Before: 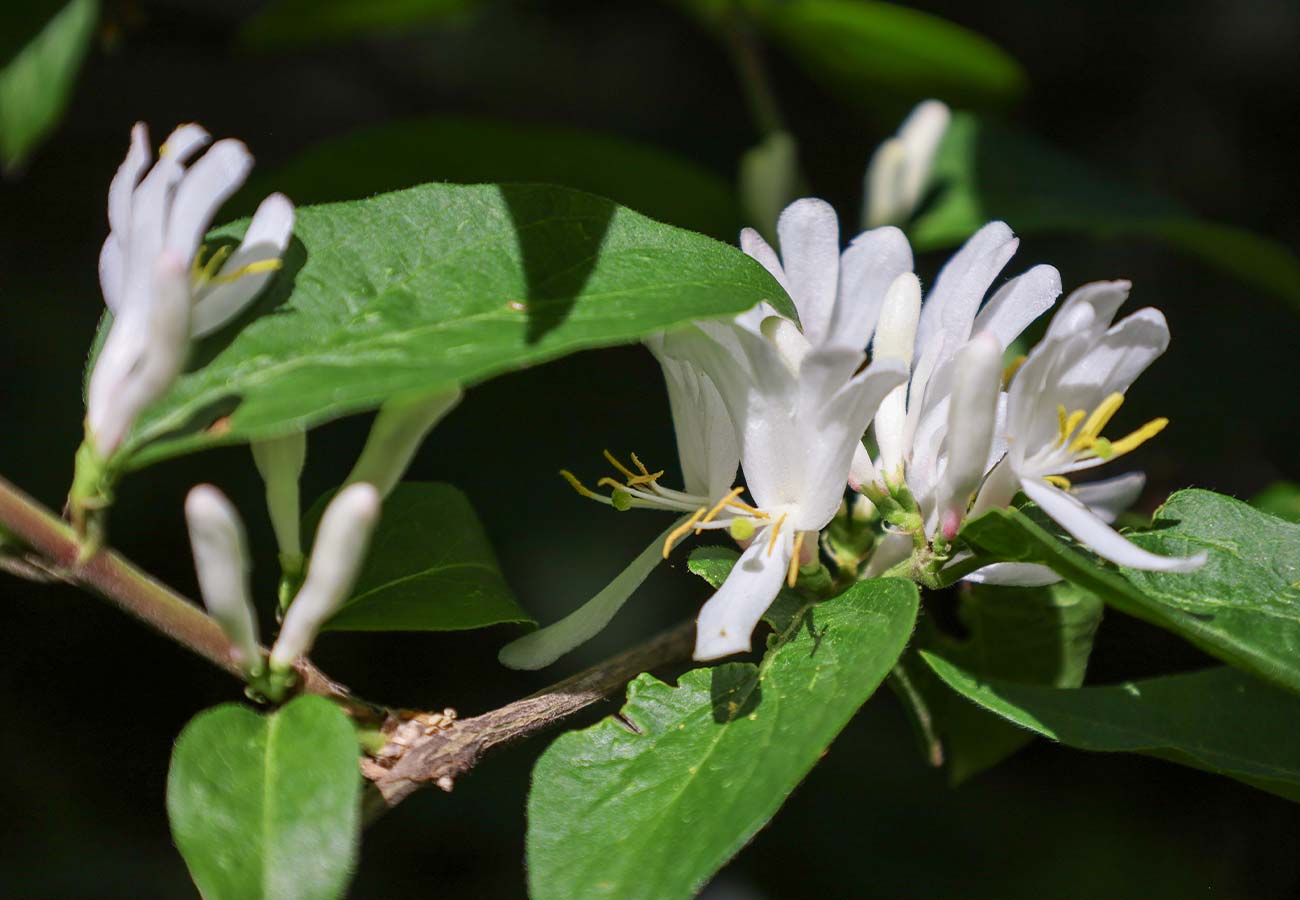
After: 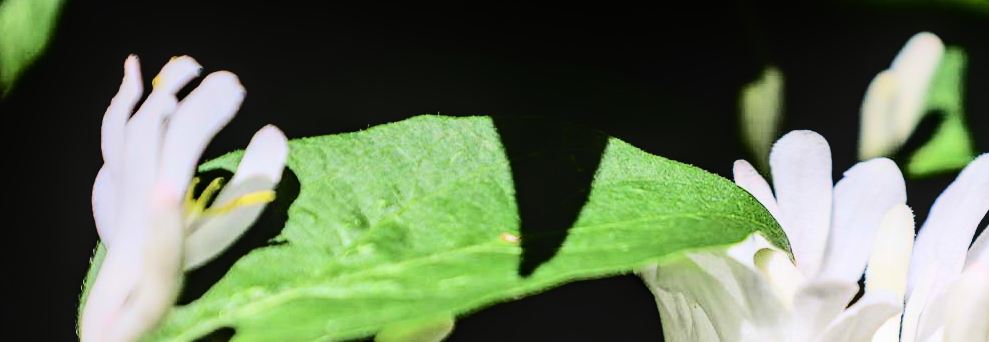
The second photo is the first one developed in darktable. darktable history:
local contrast: on, module defaults
crop: left 0.58%, top 7.636%, right 23.319%, bottom 54.303%
contrast brightness saturation: contrast 0.276
base curve: curves: ch0 [(0, 0) (0.036, 0.01) (0.123, 0.254) (0.258, 0.504) (0.507, 0.748) (1, 1)]
